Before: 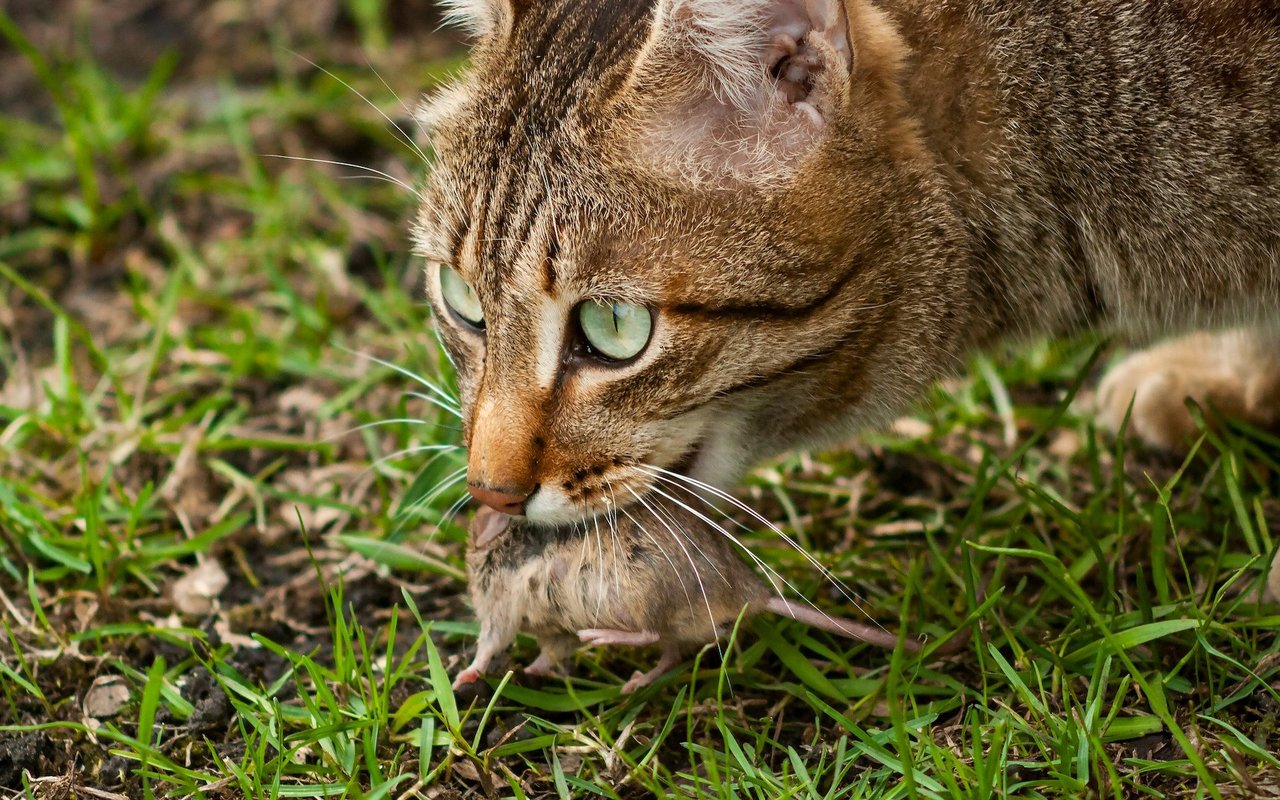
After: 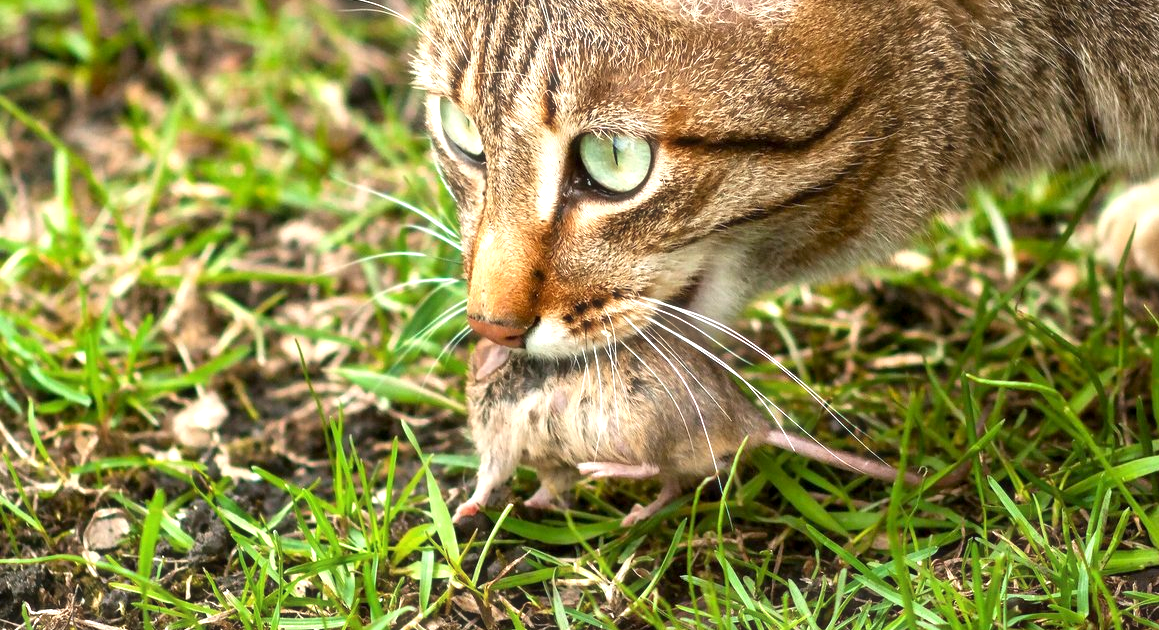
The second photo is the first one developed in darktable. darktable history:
exposure: black level correction 0.001, exposure 1 EV, compensate highlight preservation false
haze removal: strength -0.05
crop: top 20.916%, right 9.437%, bottom 0.316%
